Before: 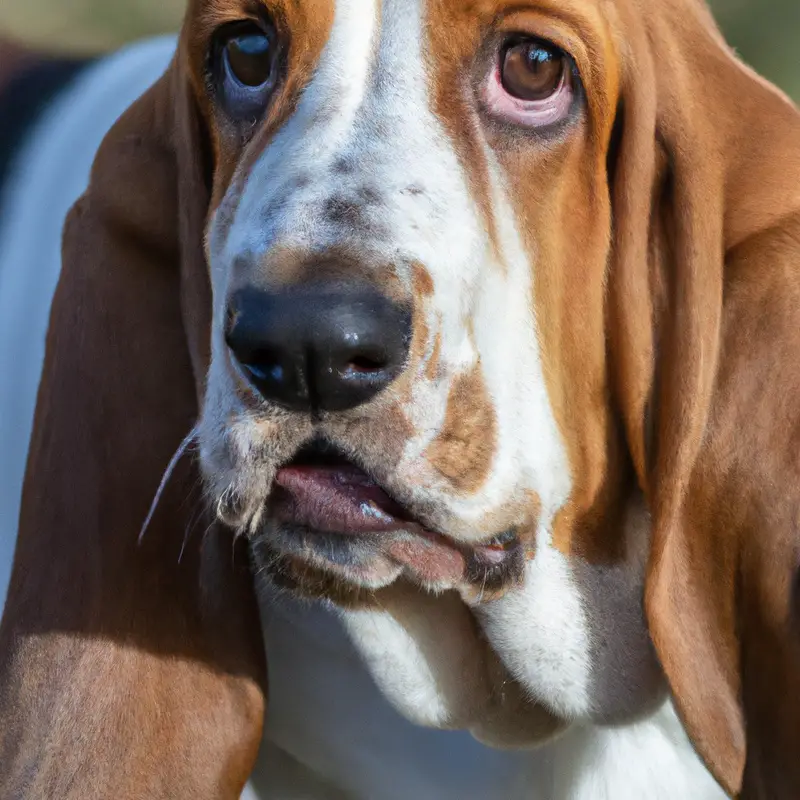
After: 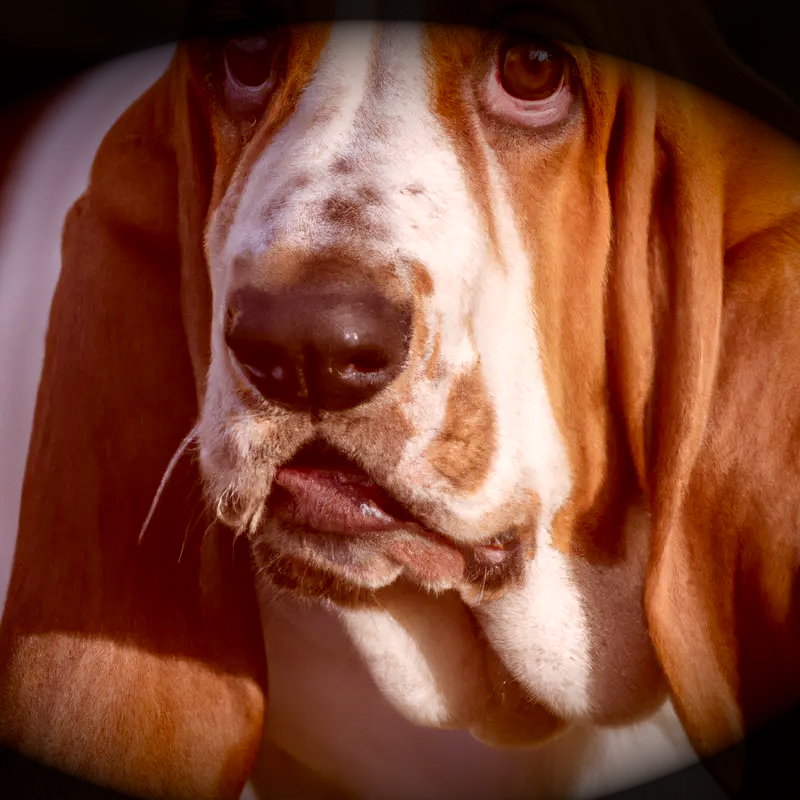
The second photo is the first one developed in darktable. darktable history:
vignetting: fall-off start 100.15%, brightness -0.993, saturation 0.489, center (-0.08, 0.06), width/height ratio 1.325
exposure: black level correction -0.004, exposure 0.051 EV, compensate exposure bias true, compensate highlight preservation false
color correction: highlights a* 9.09, highlights b* 8.64, shadows a* 39.5, shadows b* 39.95, saturation 0.807
